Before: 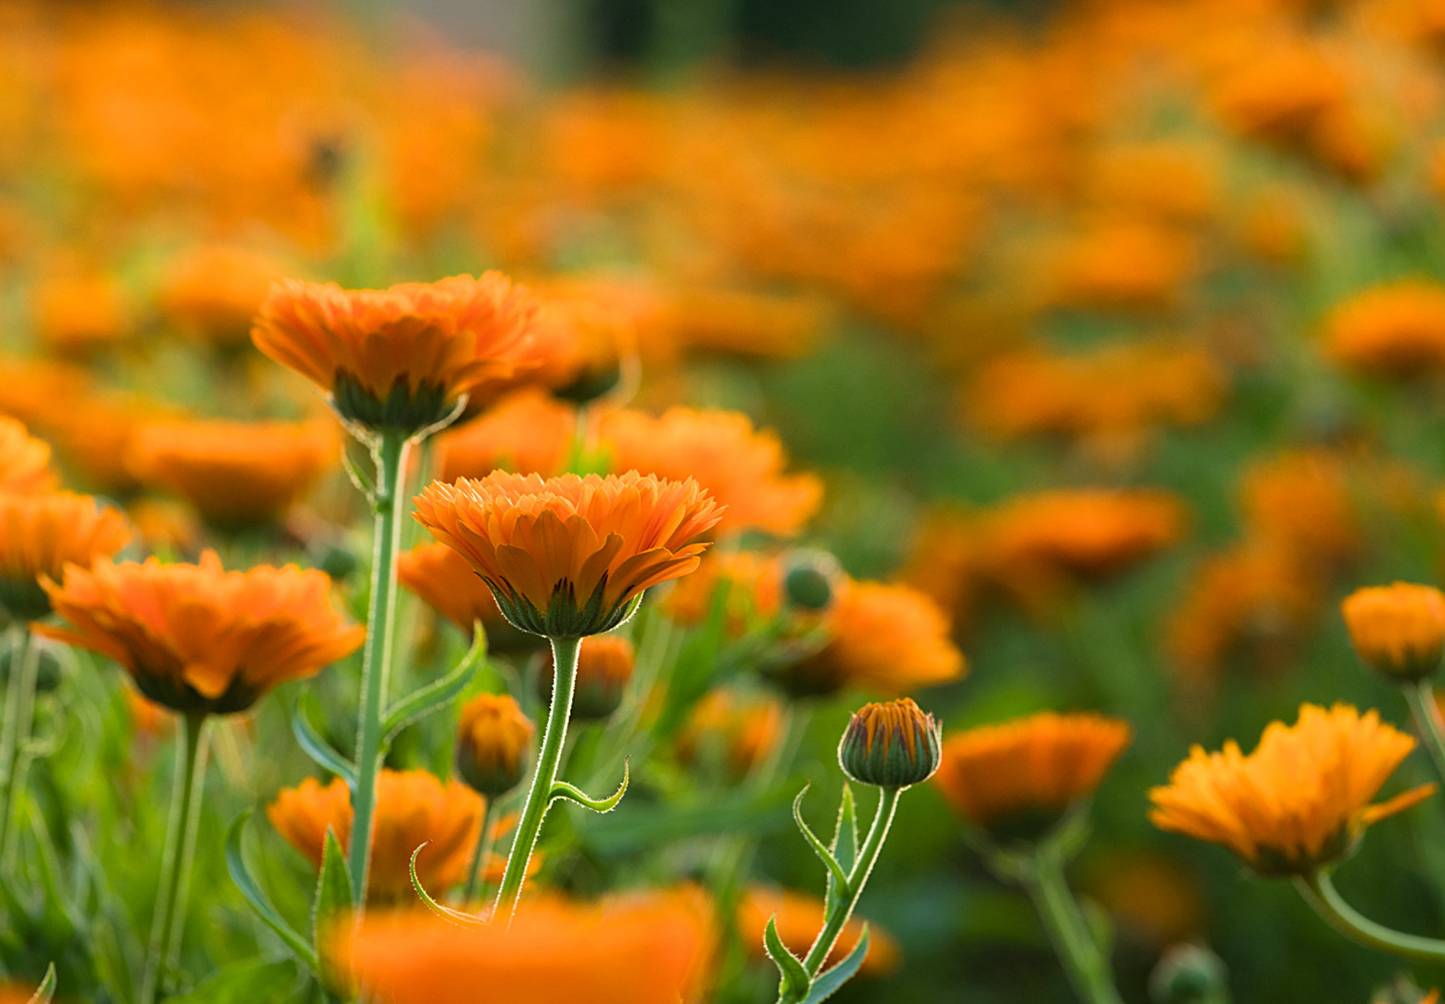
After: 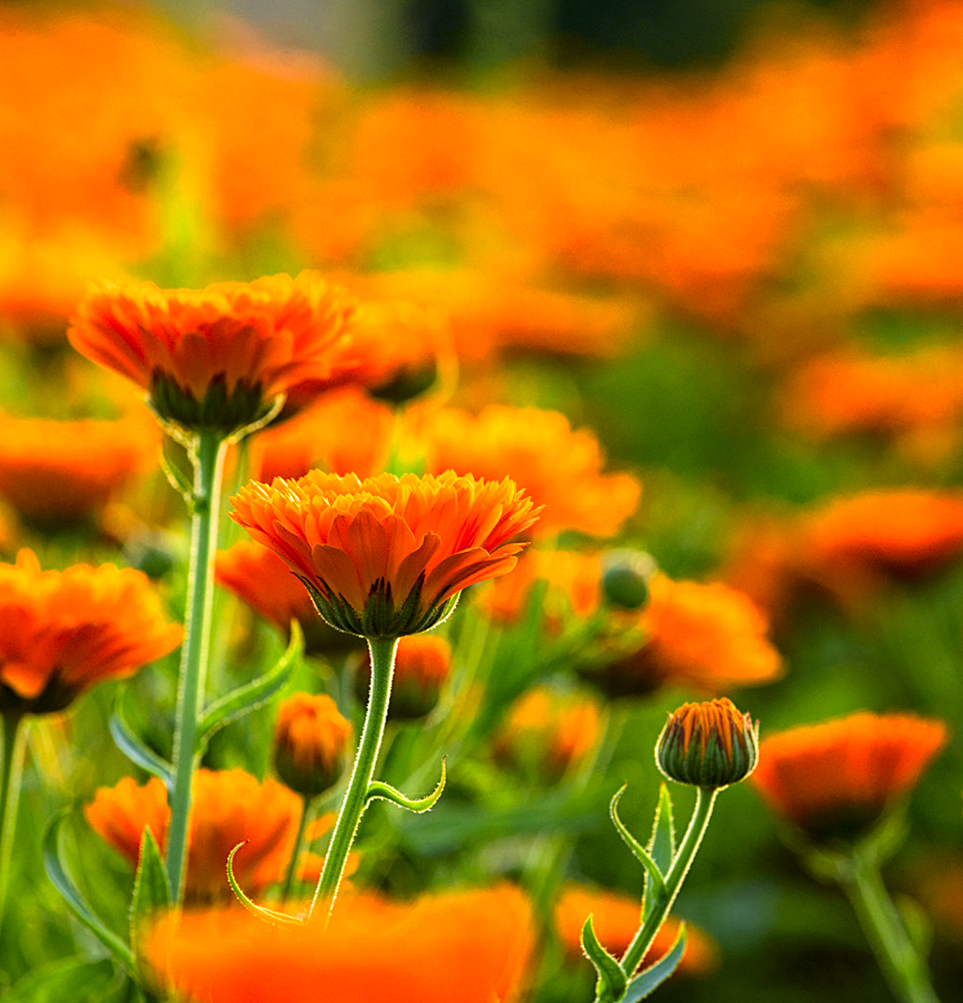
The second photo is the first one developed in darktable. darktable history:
crop and rotate: left 12.673%, right 20.66%
color zones: curves: ch0 [(0.224, 0.526) (0.75, 0.5)]; ch1 [(0.055, 0.526) (0.224, 0.761) (0.377, 0.526) (0.75, 0.5)]
local contrast: highlights 99%, shadows 86%, detail 160%, midtone range 0.2
tone curve: curves: ch0 [(0, 0) (0.037, 0.025) (0.131, 0.093) (0.275, 0.256) (0.497, 0.51) (0.617, 0.643) (0.704, 0.732) (0.813, 0.832) (0.911, 0.925) (0.997, 0.995)]; ch1 [(0, 0) (0.301, 0.3) (0.444, 0.45) (0.493, 0.495) (0.507, 0.503) (0.534, 0.533) (0.582, 0.58) (0.658, 0.693) (0.746, 0.77) (1, 1)]; ch2 [(0, 0) (0.246, 0.233) (0.36, 0.352) (0.415, 0.418) (0.476, 0.492) (0.502, 0.504) (0.525, 0.518) (0.539, 0.544) (0.586, 0.602) (0.634, 0.651) (0.706, 0.727) (0.853, 0.852) (1, 0.951)], color space Lab, independent channels, preserve colors none
